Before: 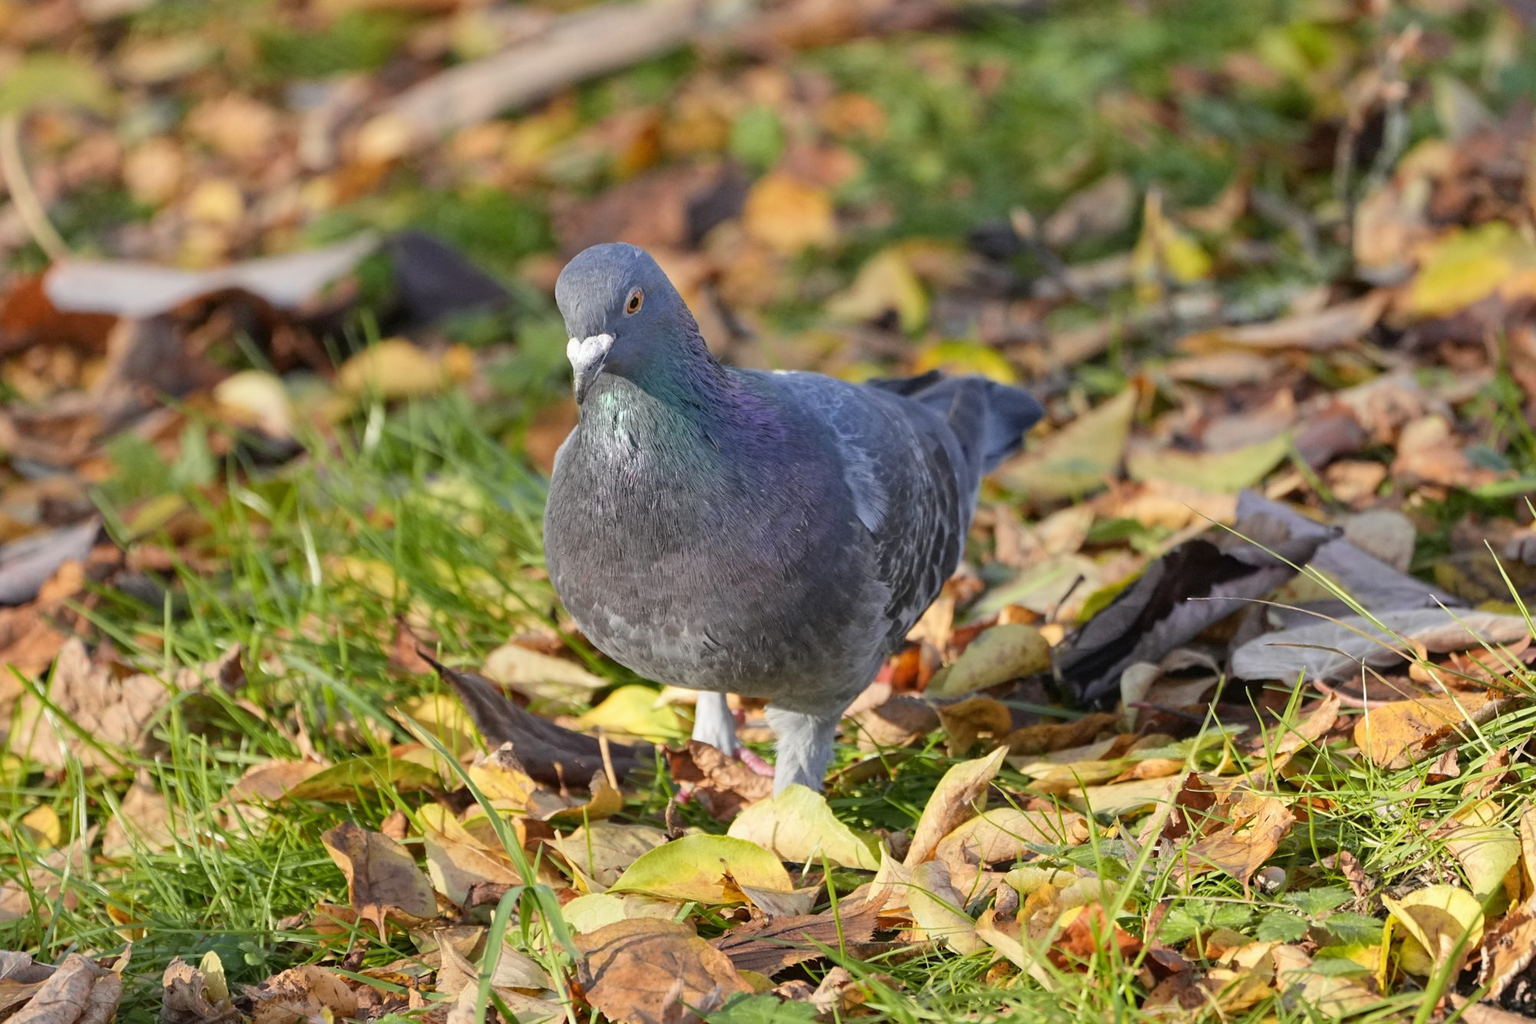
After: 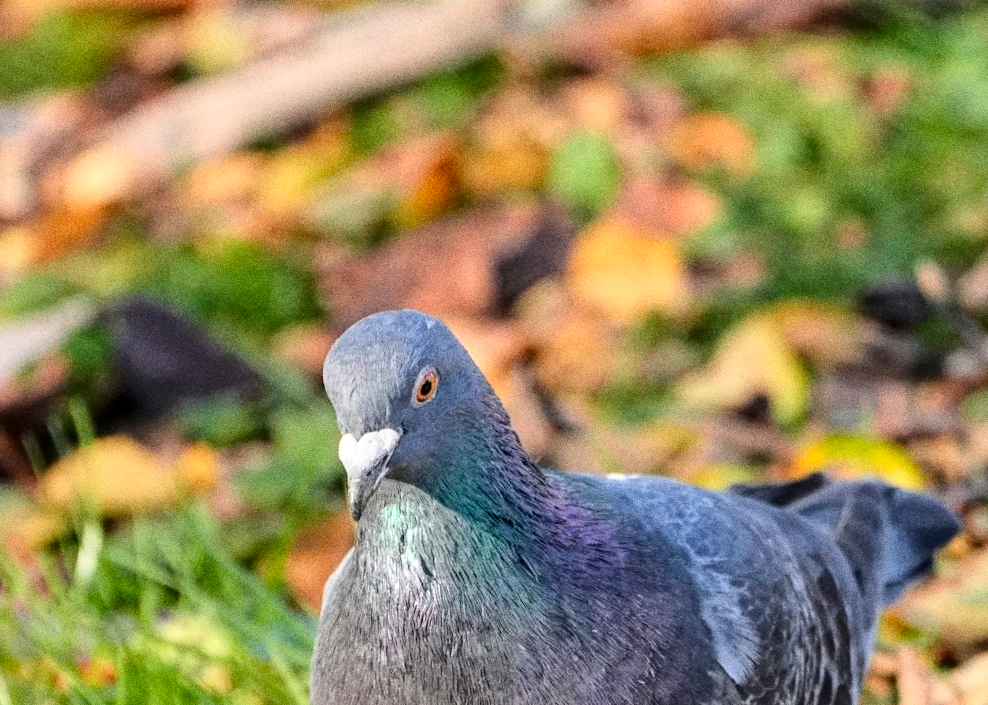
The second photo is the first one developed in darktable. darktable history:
local contrast: on, module defaults
grain: coarseness 0.09 ISO, strength 40%
rotate and perspective: rotation -0.45°, automatic cropping original format, crop left 0.008, crop right 0.992, crop top 0.012, crop bottom 0.988
crop: left 19.556%, right 30.401%, bottom 46.458%
shadows and highlights: shadows 29.32, highlights -29.32, low approximation 0.01, soften with gaussian
exposure: exposure -0.293 EV, compensate highlight preservation false
base curve: curves: ch0 [(0, 0) (0.028, 0.03) (0.121, 0.232) (0.46, 0.748) (0.859, 0.968) (1, 1)]
